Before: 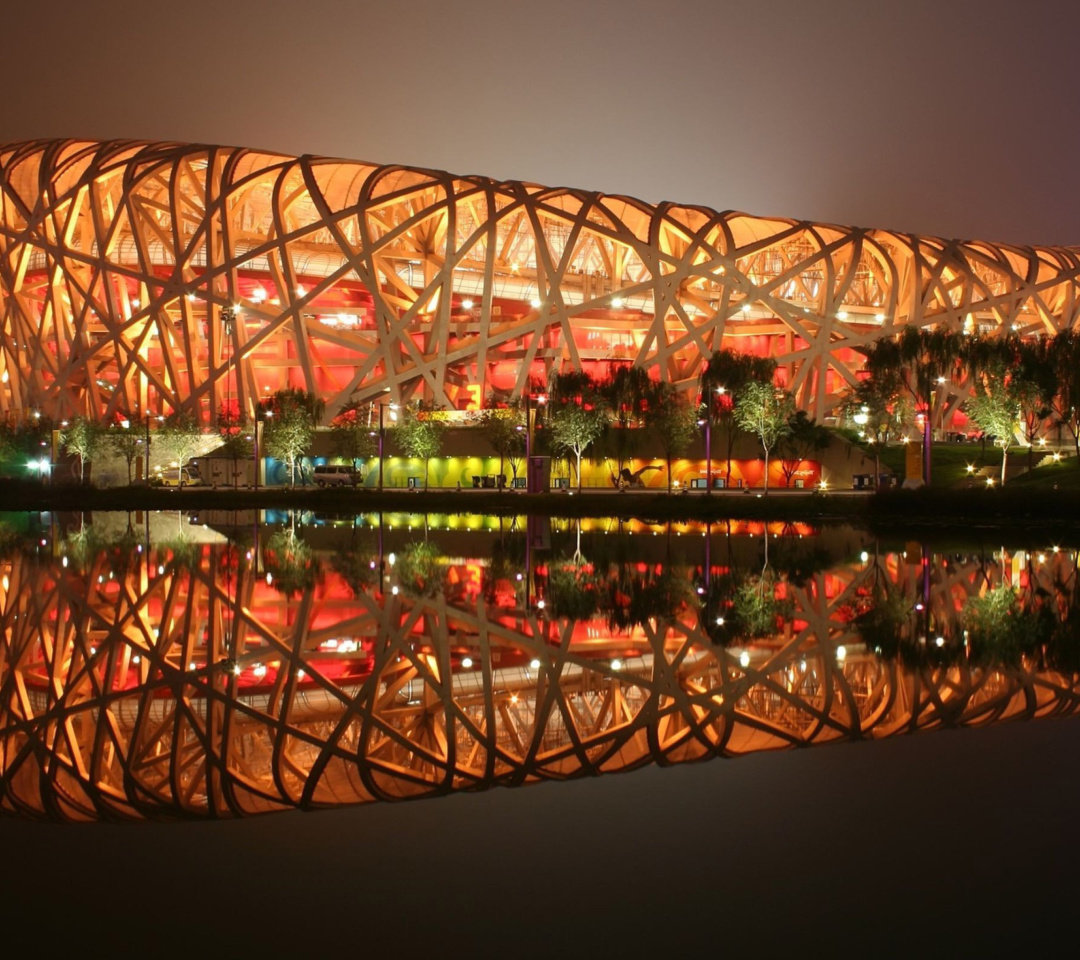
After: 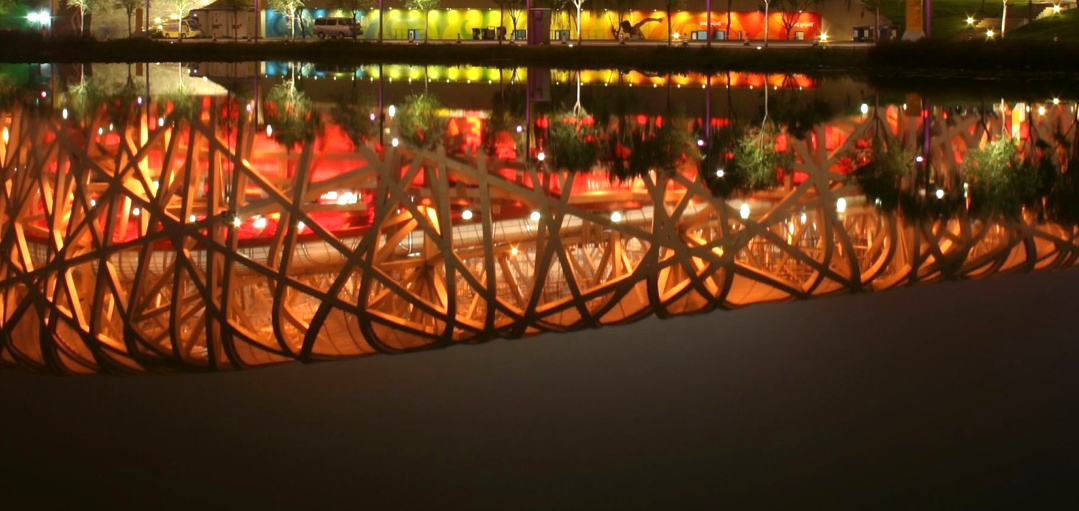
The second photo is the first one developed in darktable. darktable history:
crop and rotate: top 46.671%, right 0.025%
exposure: black level correction 0.001, exposure 0.498 EV, compensate highlight preservation false
contrast equalizer: octaves 7, y [[0.5, 0.5, 0.5, 0.539, 0.64, 0.611], [0.5 ×6], [0.5 ×6], [0 ×6], [0 ×6]], mix -0.301
color correction: highlights b* -0.059
